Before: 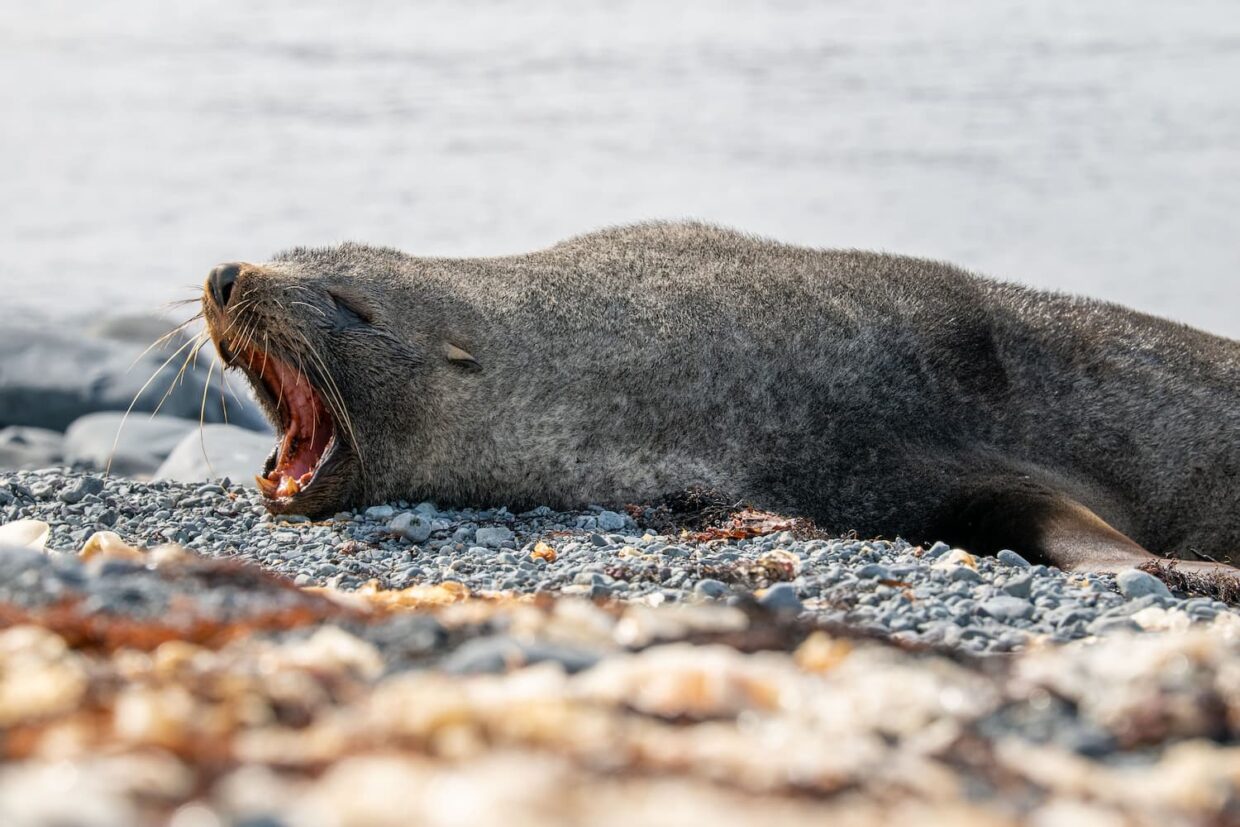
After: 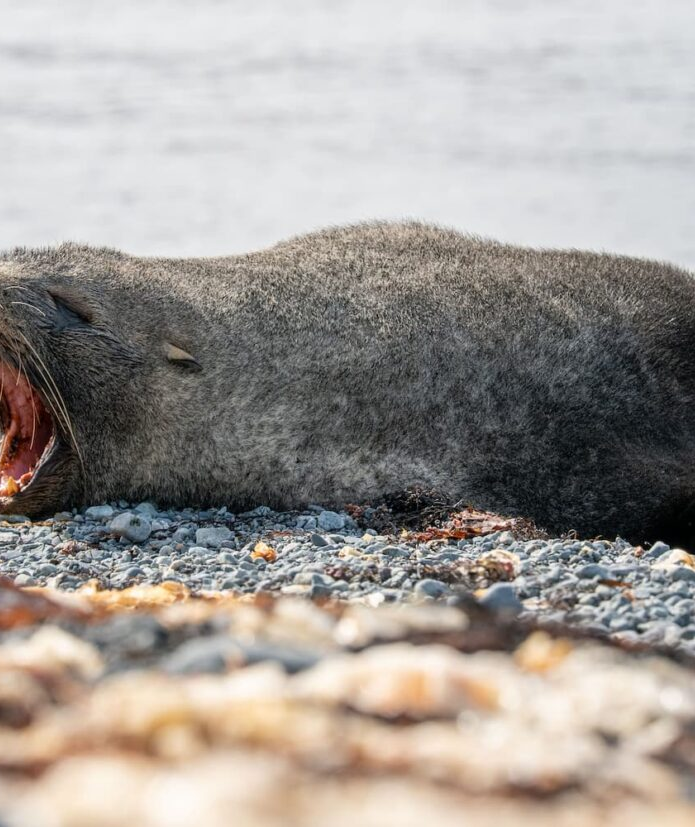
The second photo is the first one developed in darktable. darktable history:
crop and rotate: left 22.615%, right 21.302%
